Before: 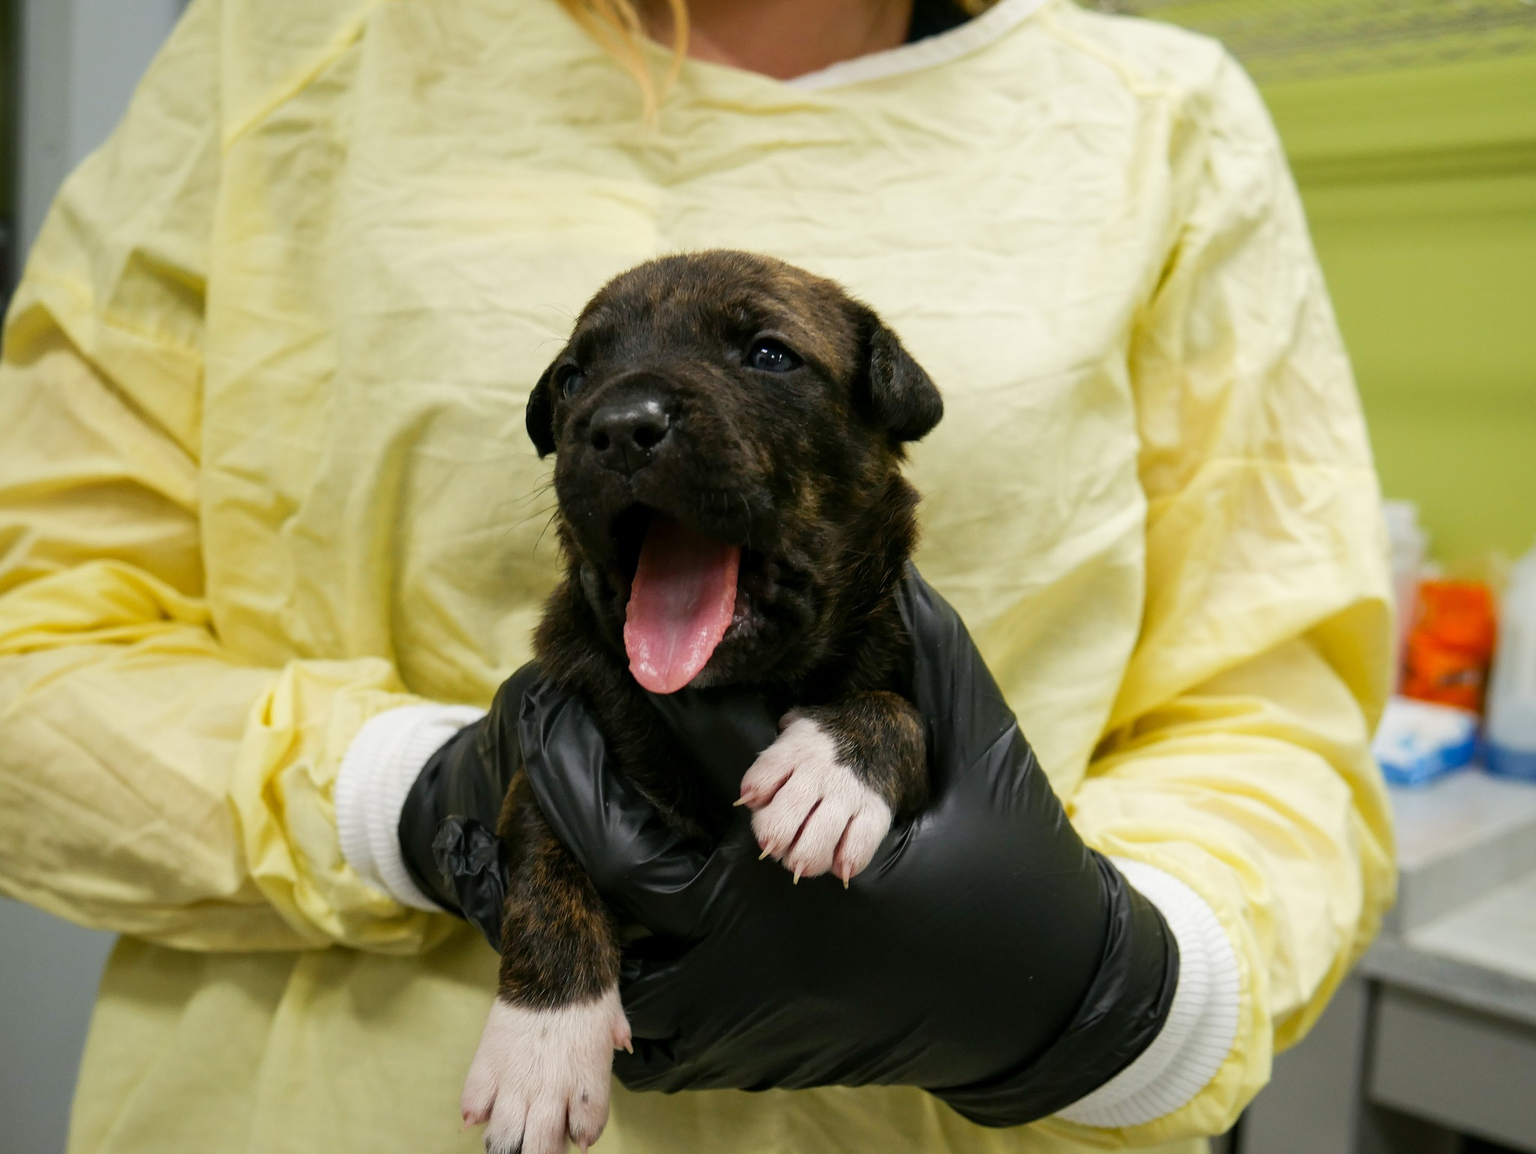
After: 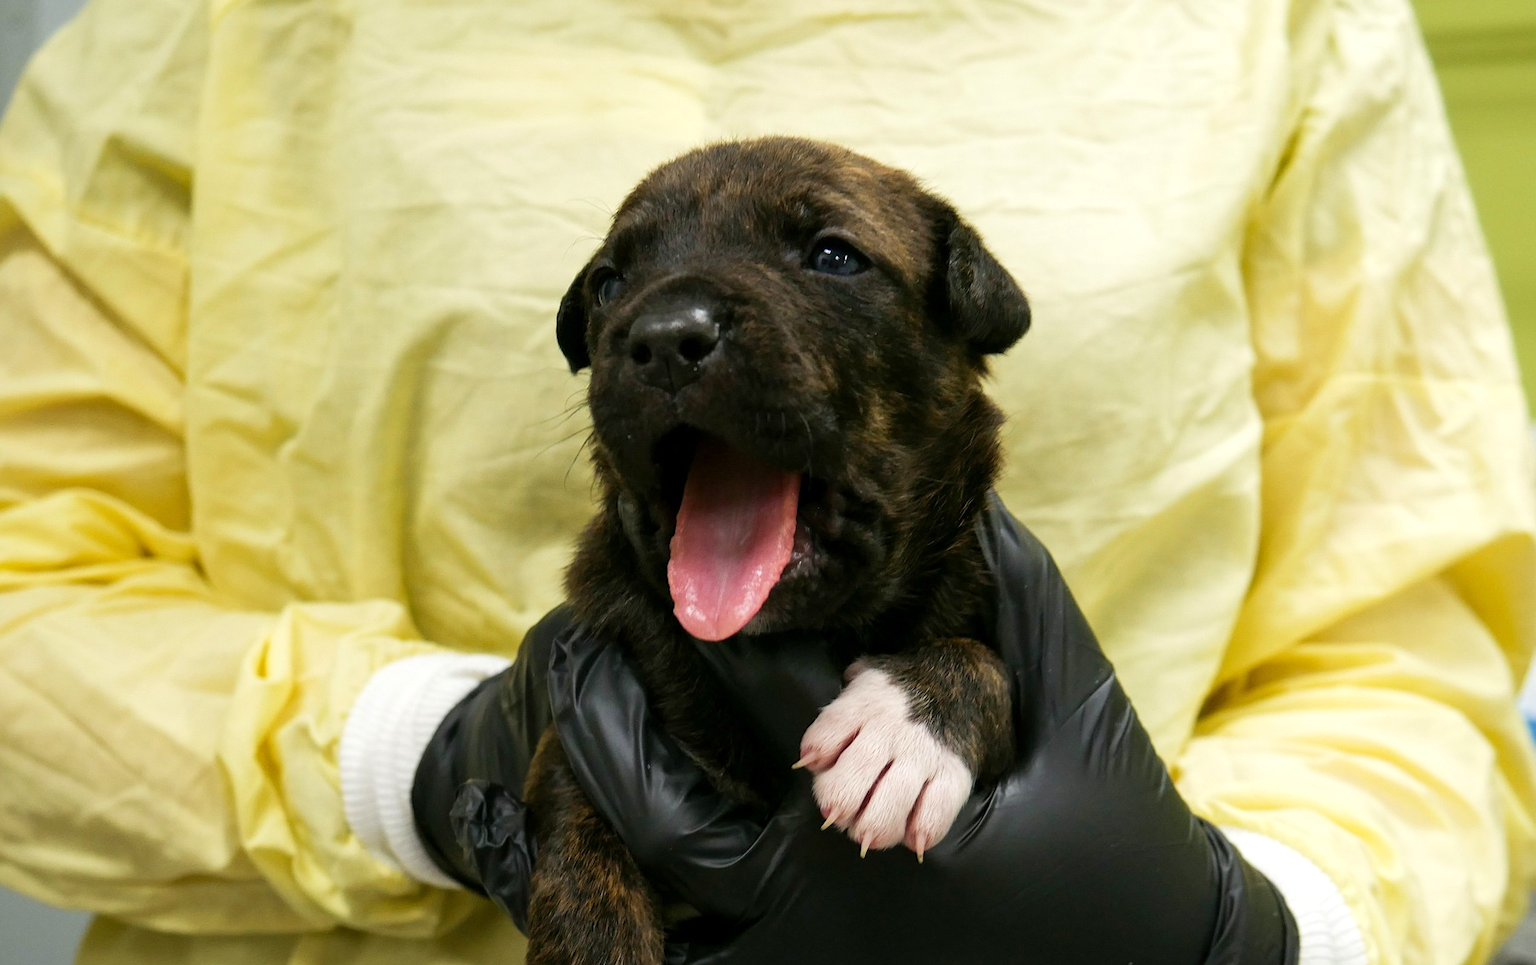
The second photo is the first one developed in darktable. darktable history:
exposure: exposure 0.207 EV, compensate highlight preservation false
crop and rotate: left 2.425%, top 11.305%, right 9.6%, bottom 15.08%
velvia: strength 15%
